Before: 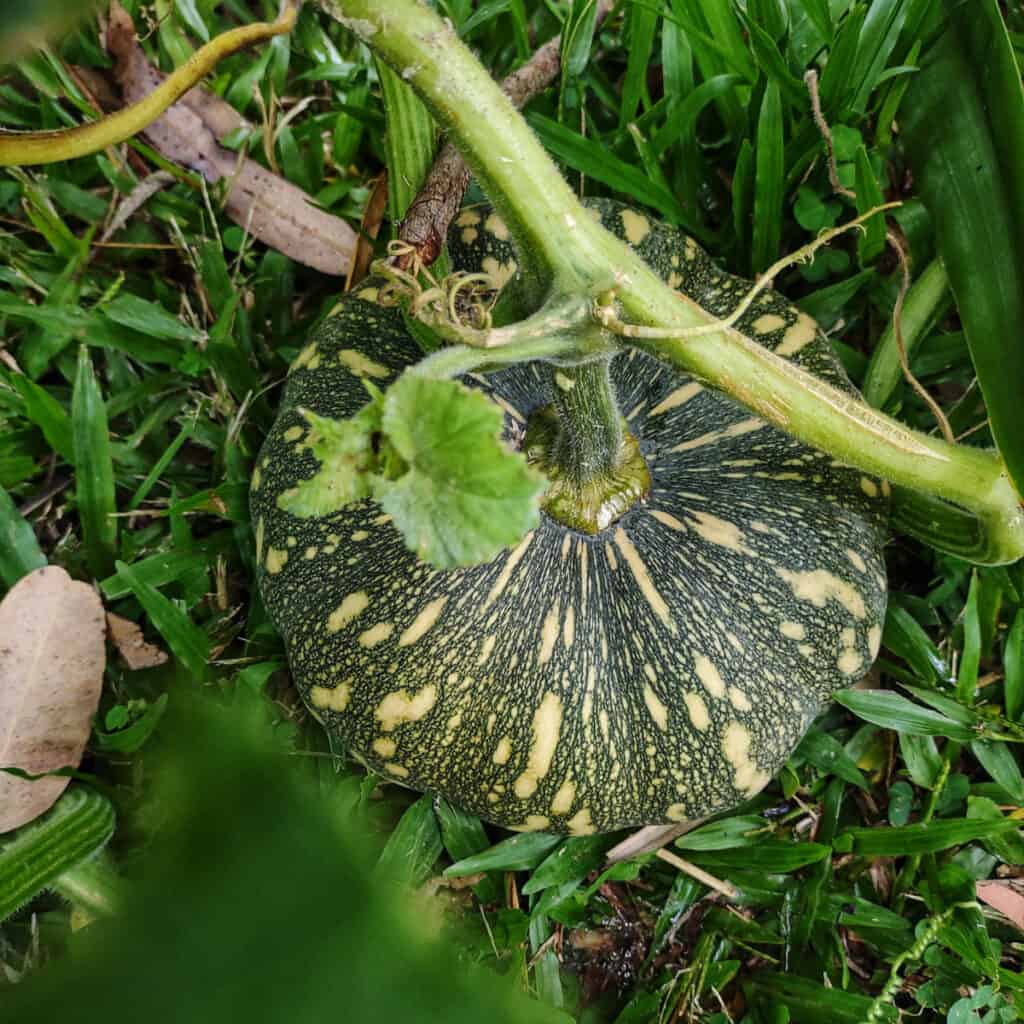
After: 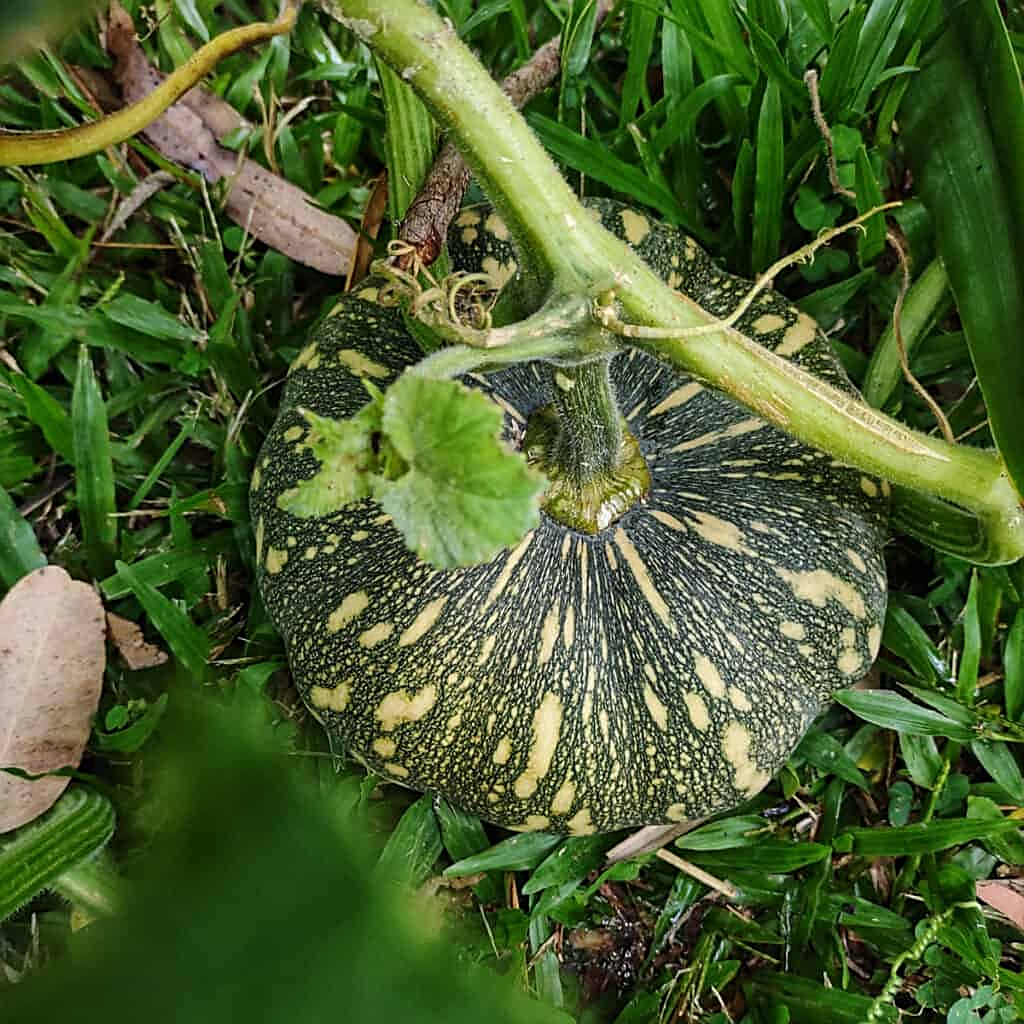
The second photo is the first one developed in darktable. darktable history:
sharpen: amount 0.597
